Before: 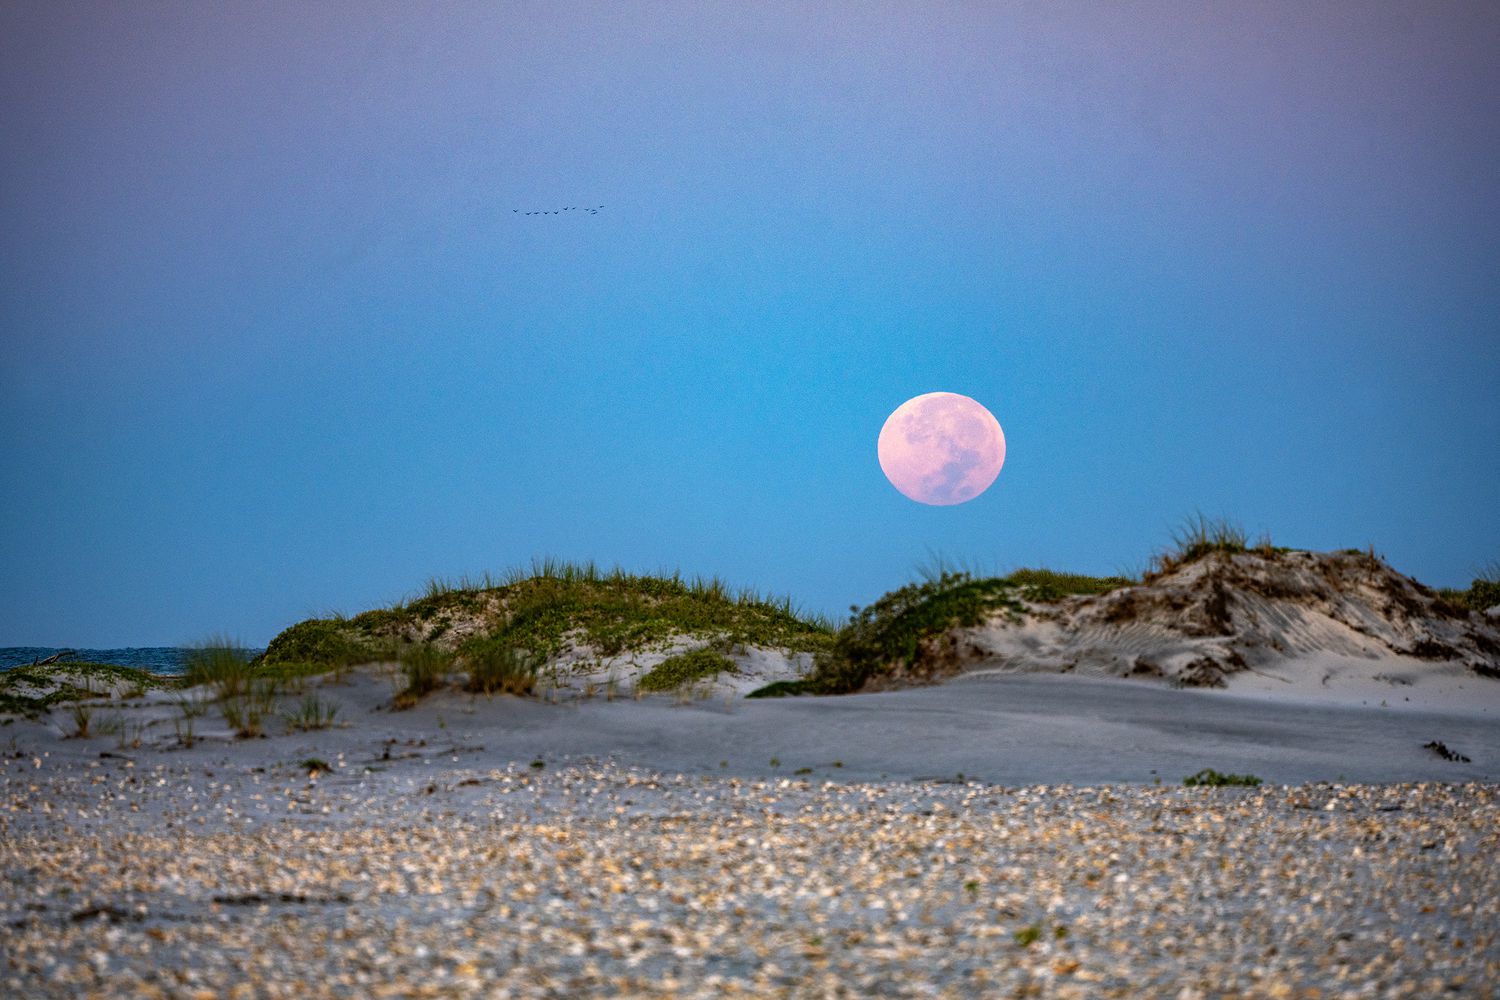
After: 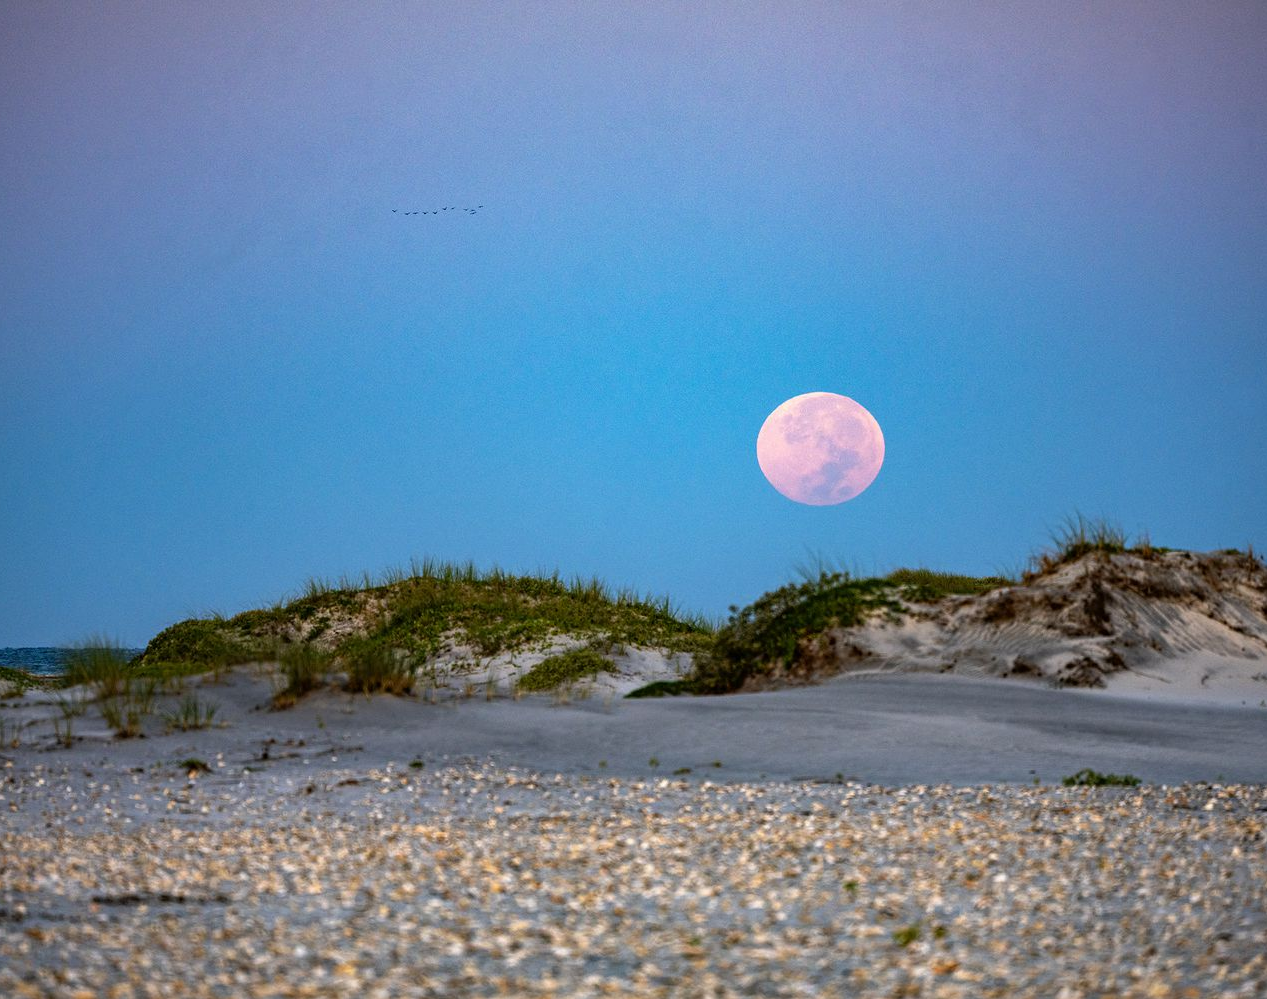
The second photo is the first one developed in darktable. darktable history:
crop: left 8.08%, right 7.415%
